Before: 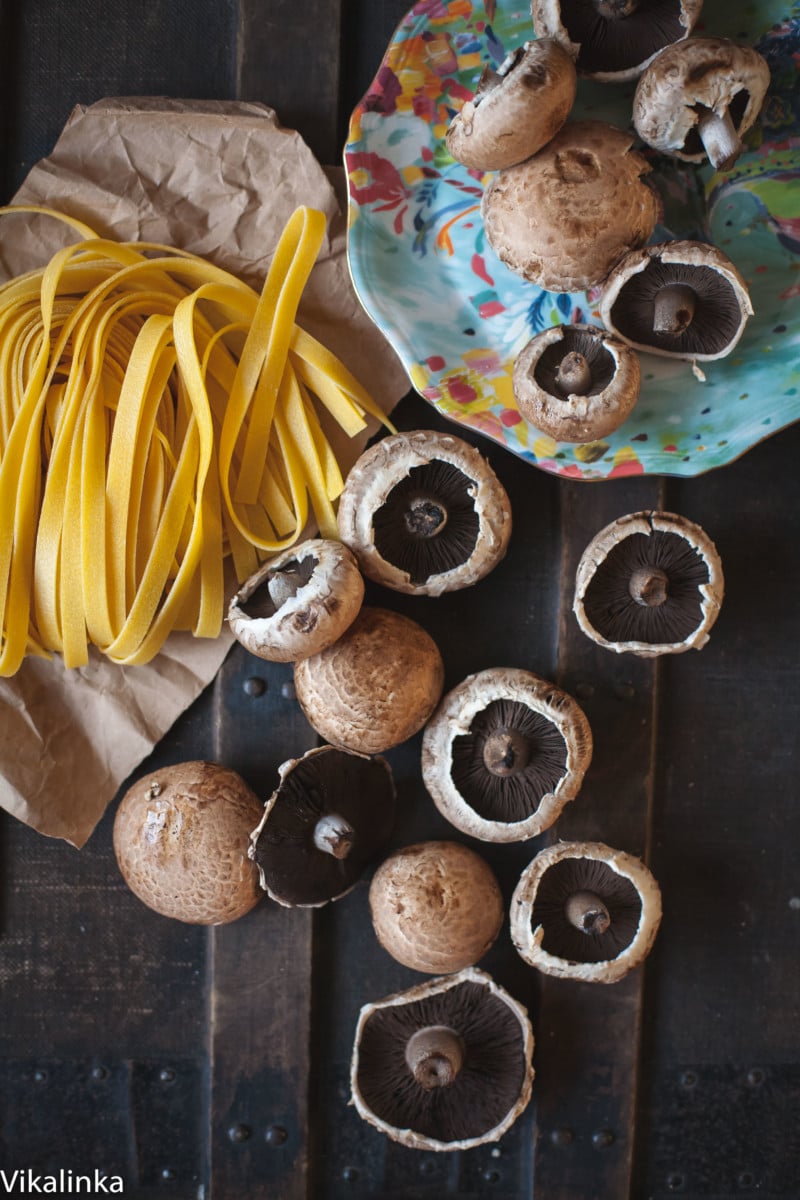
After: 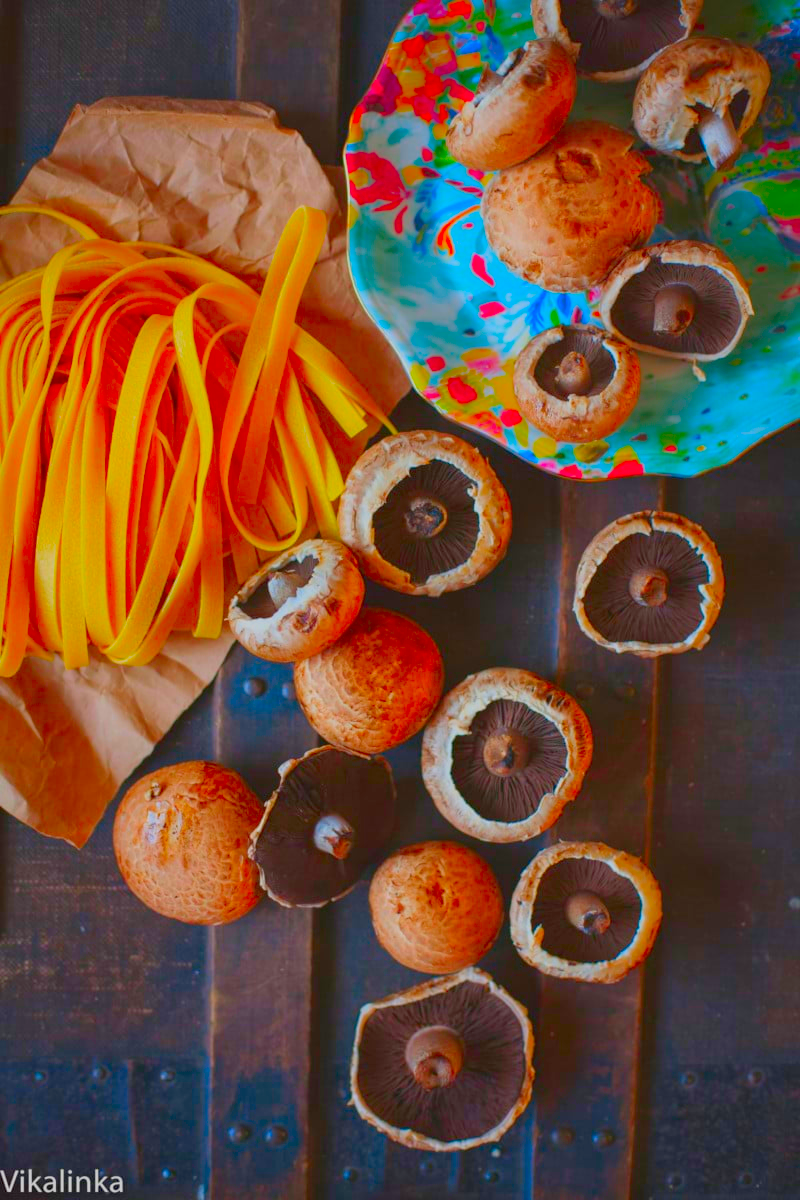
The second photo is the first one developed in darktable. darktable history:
color correction: saturation 3
exposure: exposure 0.014 EV, compensate highlight preservation false
color balance rgb: contrast -30%
